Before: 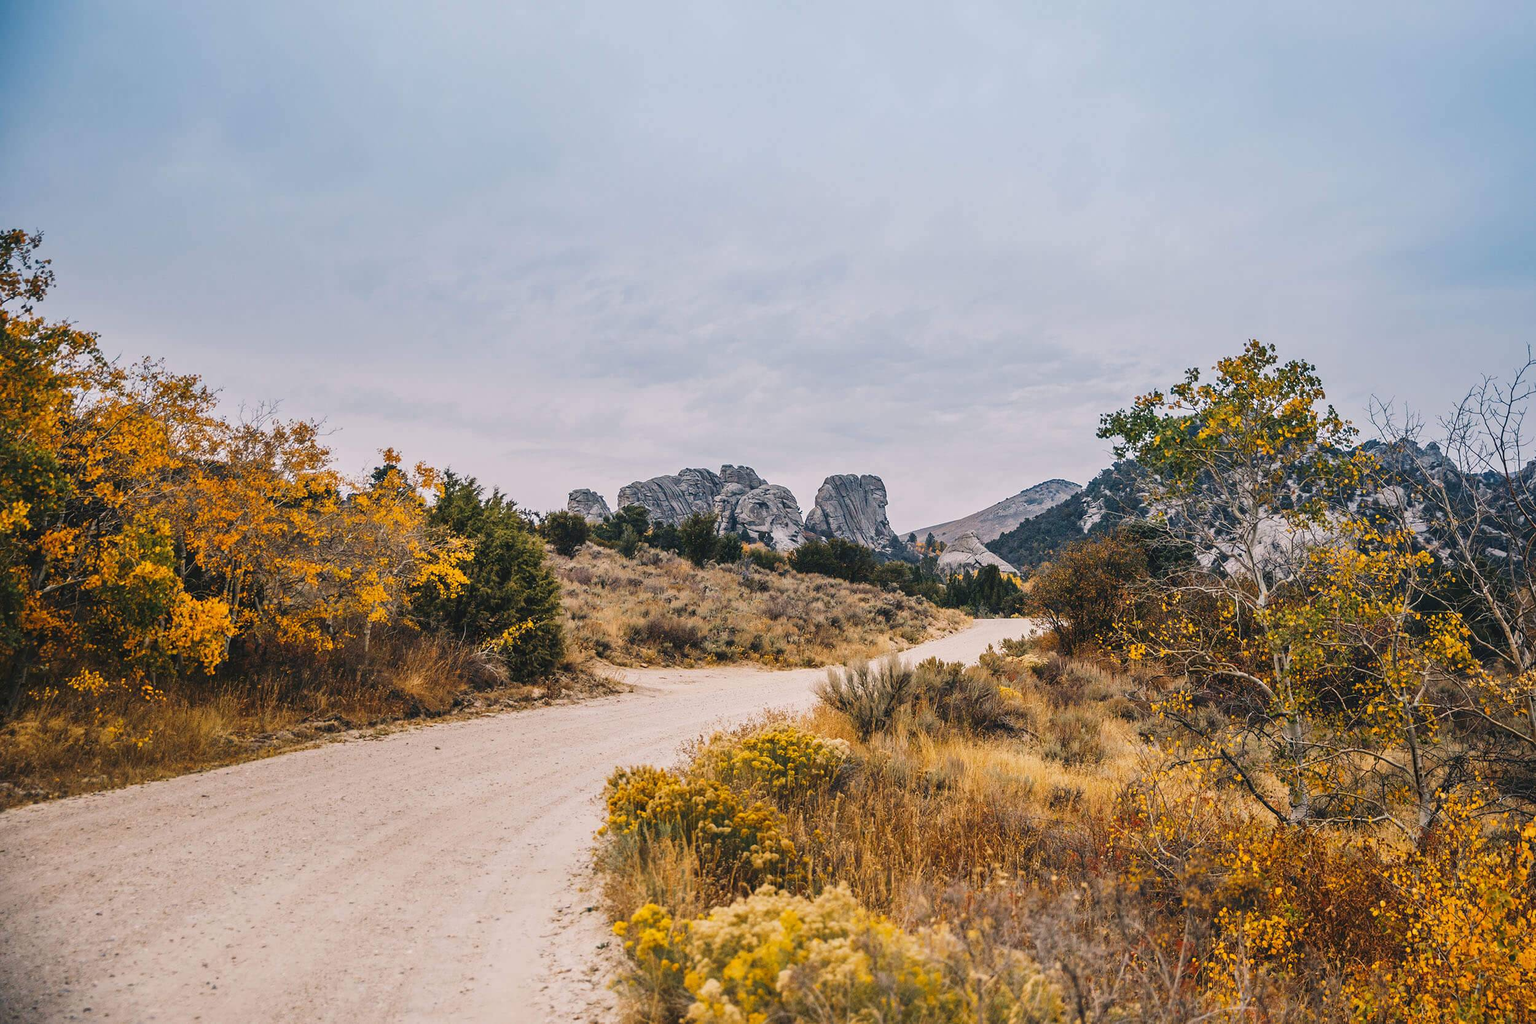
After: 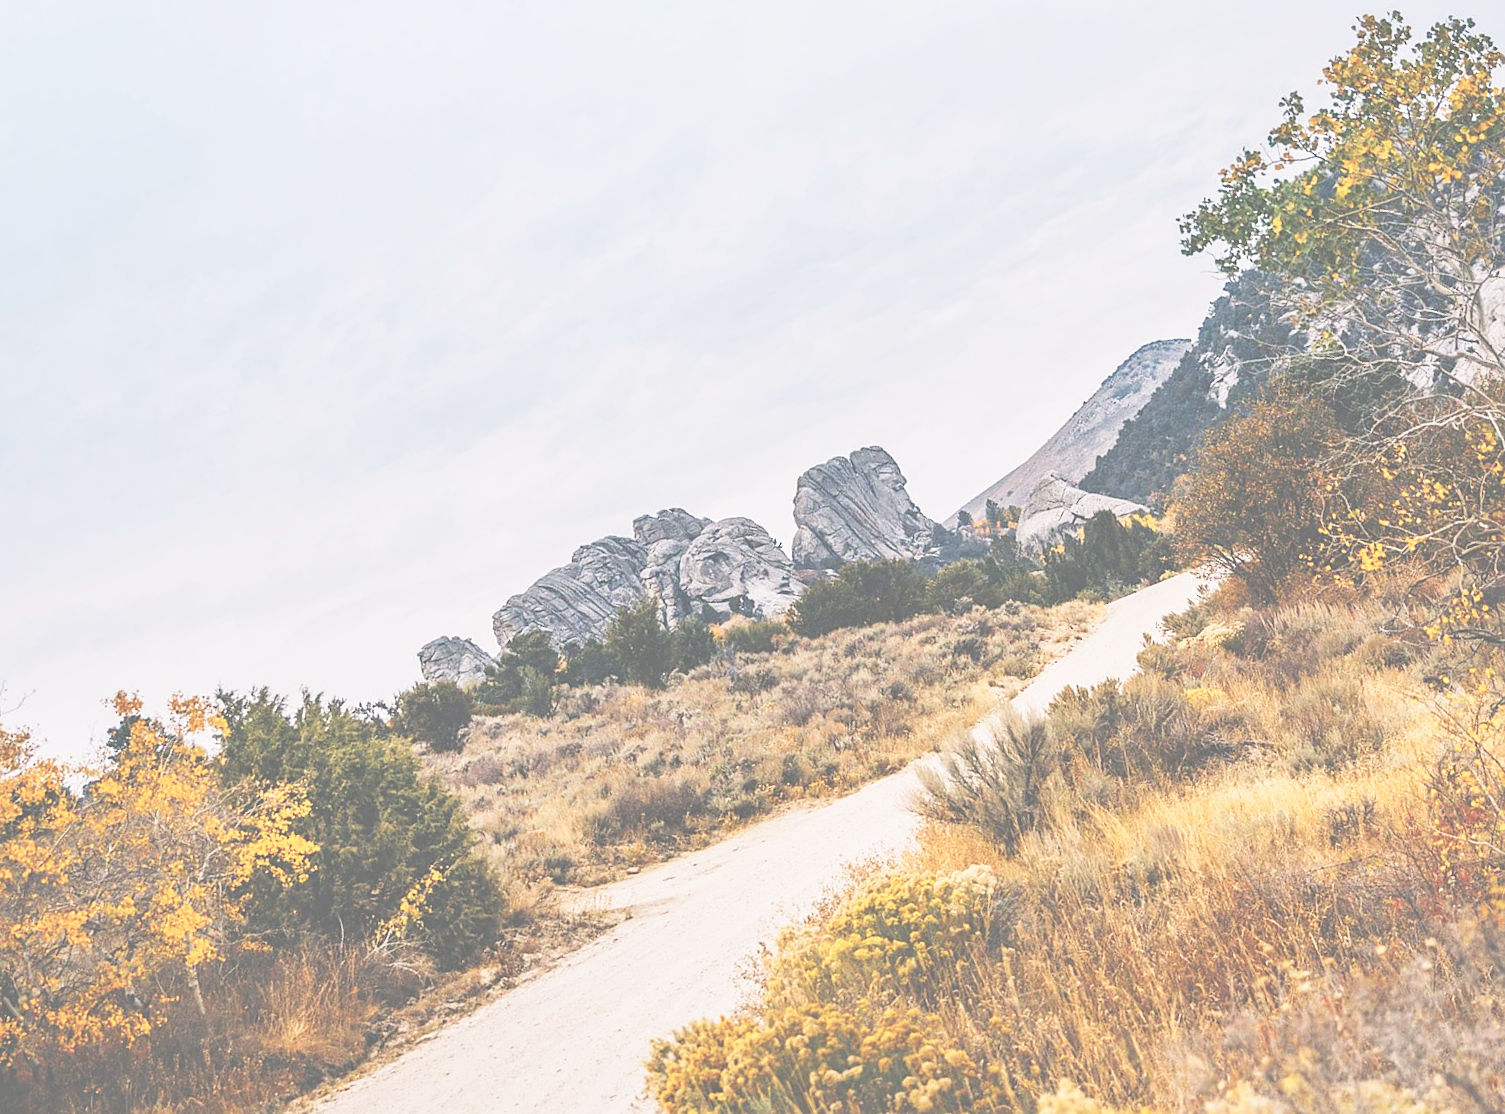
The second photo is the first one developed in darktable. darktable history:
sharpen: amount 0.215
crop and rotate: angle 21.36°, left 6.874%, right 4.124%, bottom 1.176%
base curve: curves: ch0 [(0, 0) (0.032, 0.037) (0.105, 0.228) (0.435, 0.76) (0.856, 0.983) (1, 1)], preserve colors none
shadows and highlights: shadows 4.18, highlights -18.41, soften with gaussian
exposure: black level correction -0.086, compensate highlight preservation false
